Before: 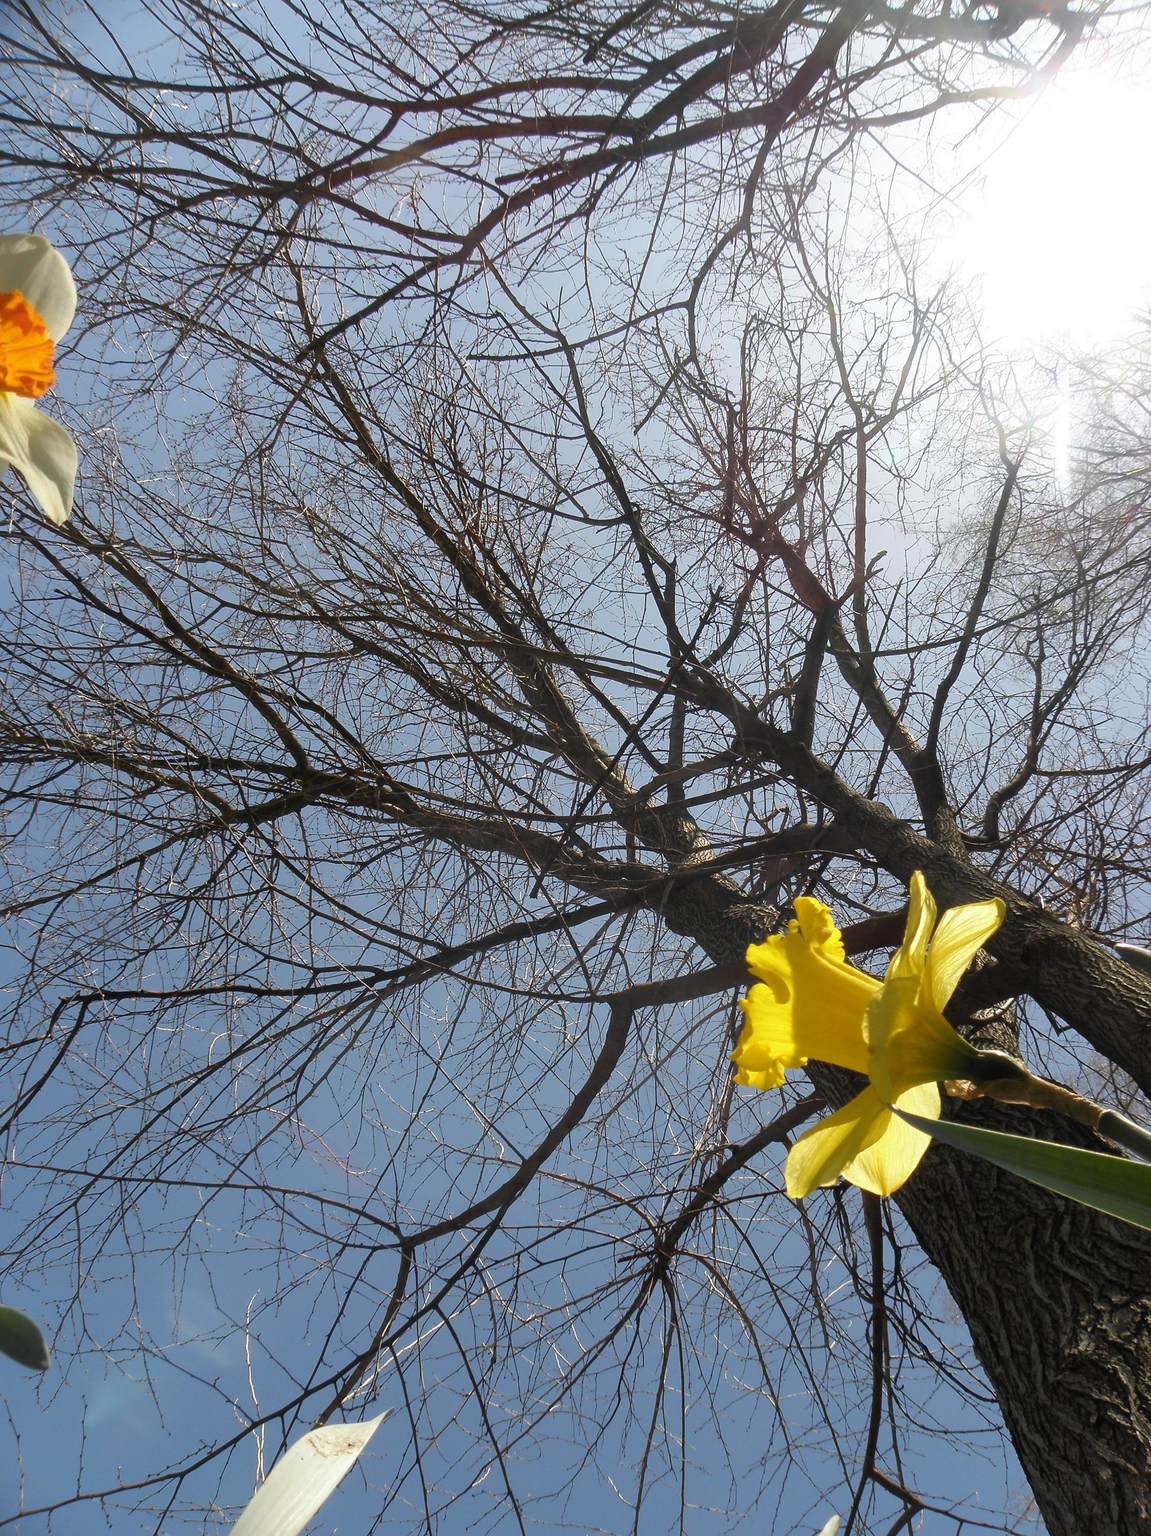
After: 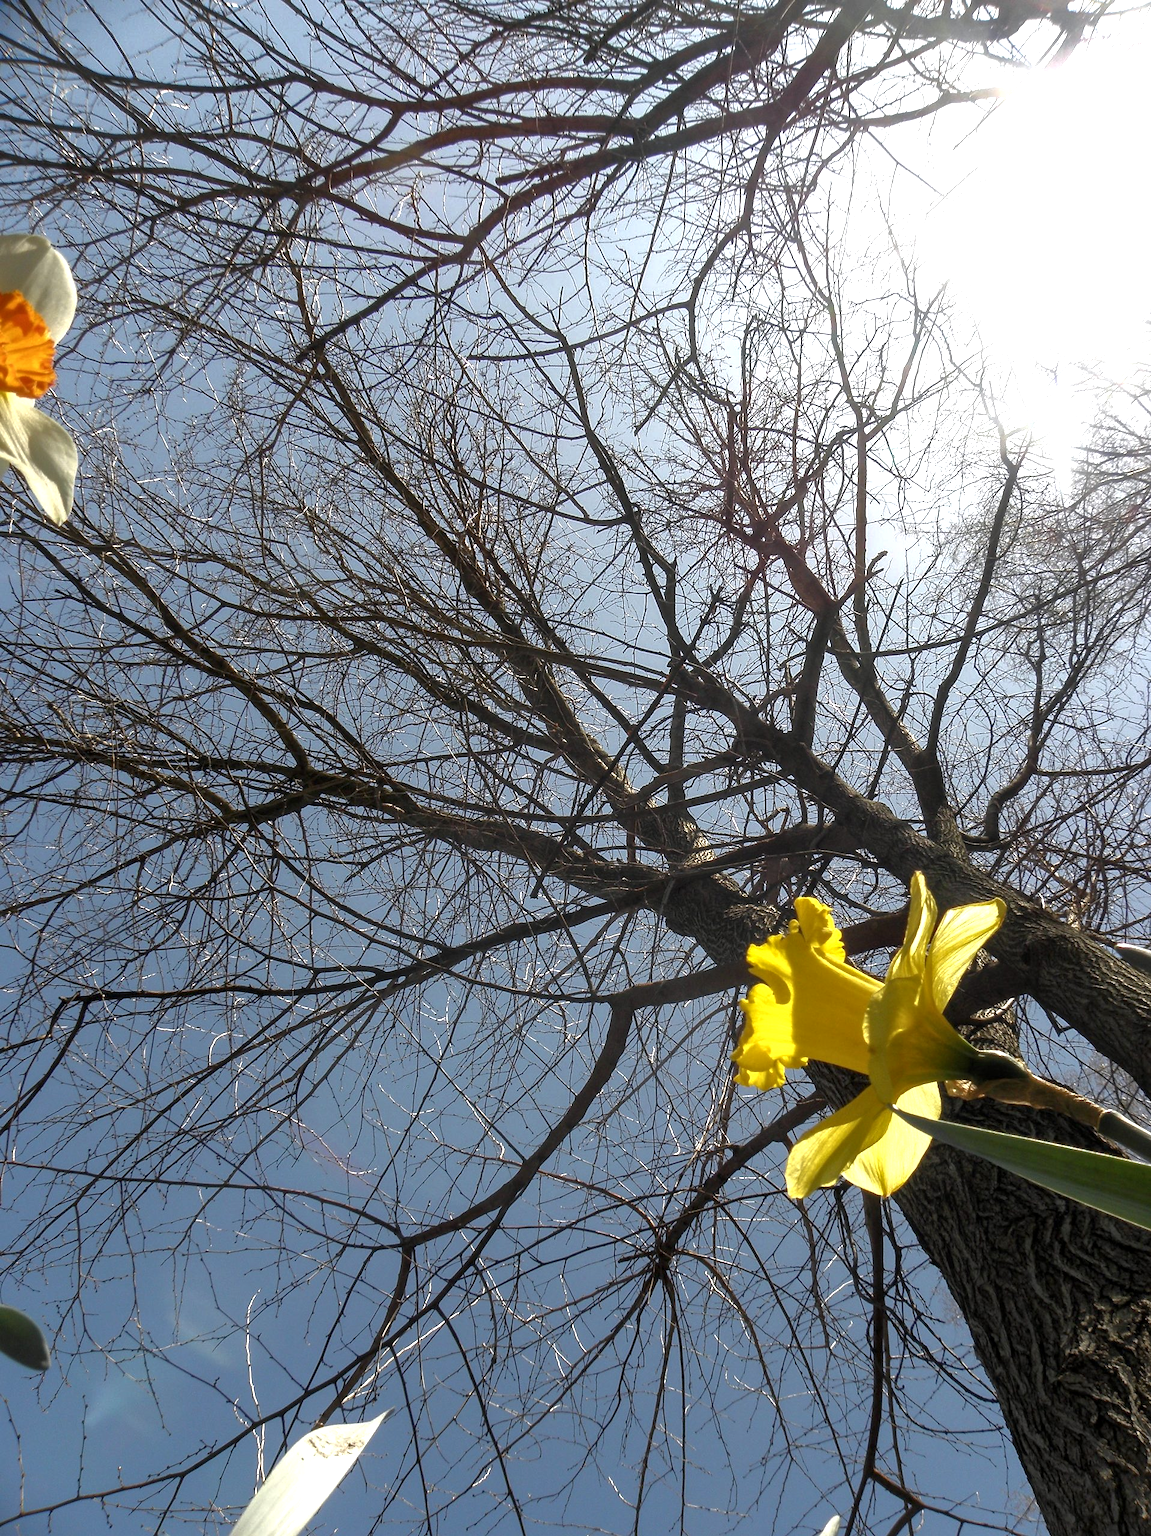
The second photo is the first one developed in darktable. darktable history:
local contrast: on, module defaults
base curve: curves: ch0 [(0, 0) (0.595, 0.418) (1, 1)]
exposure: black level correction 0.001, exposure 0.498 EV, compensate exposure bias true, compensate highlight preservation false
